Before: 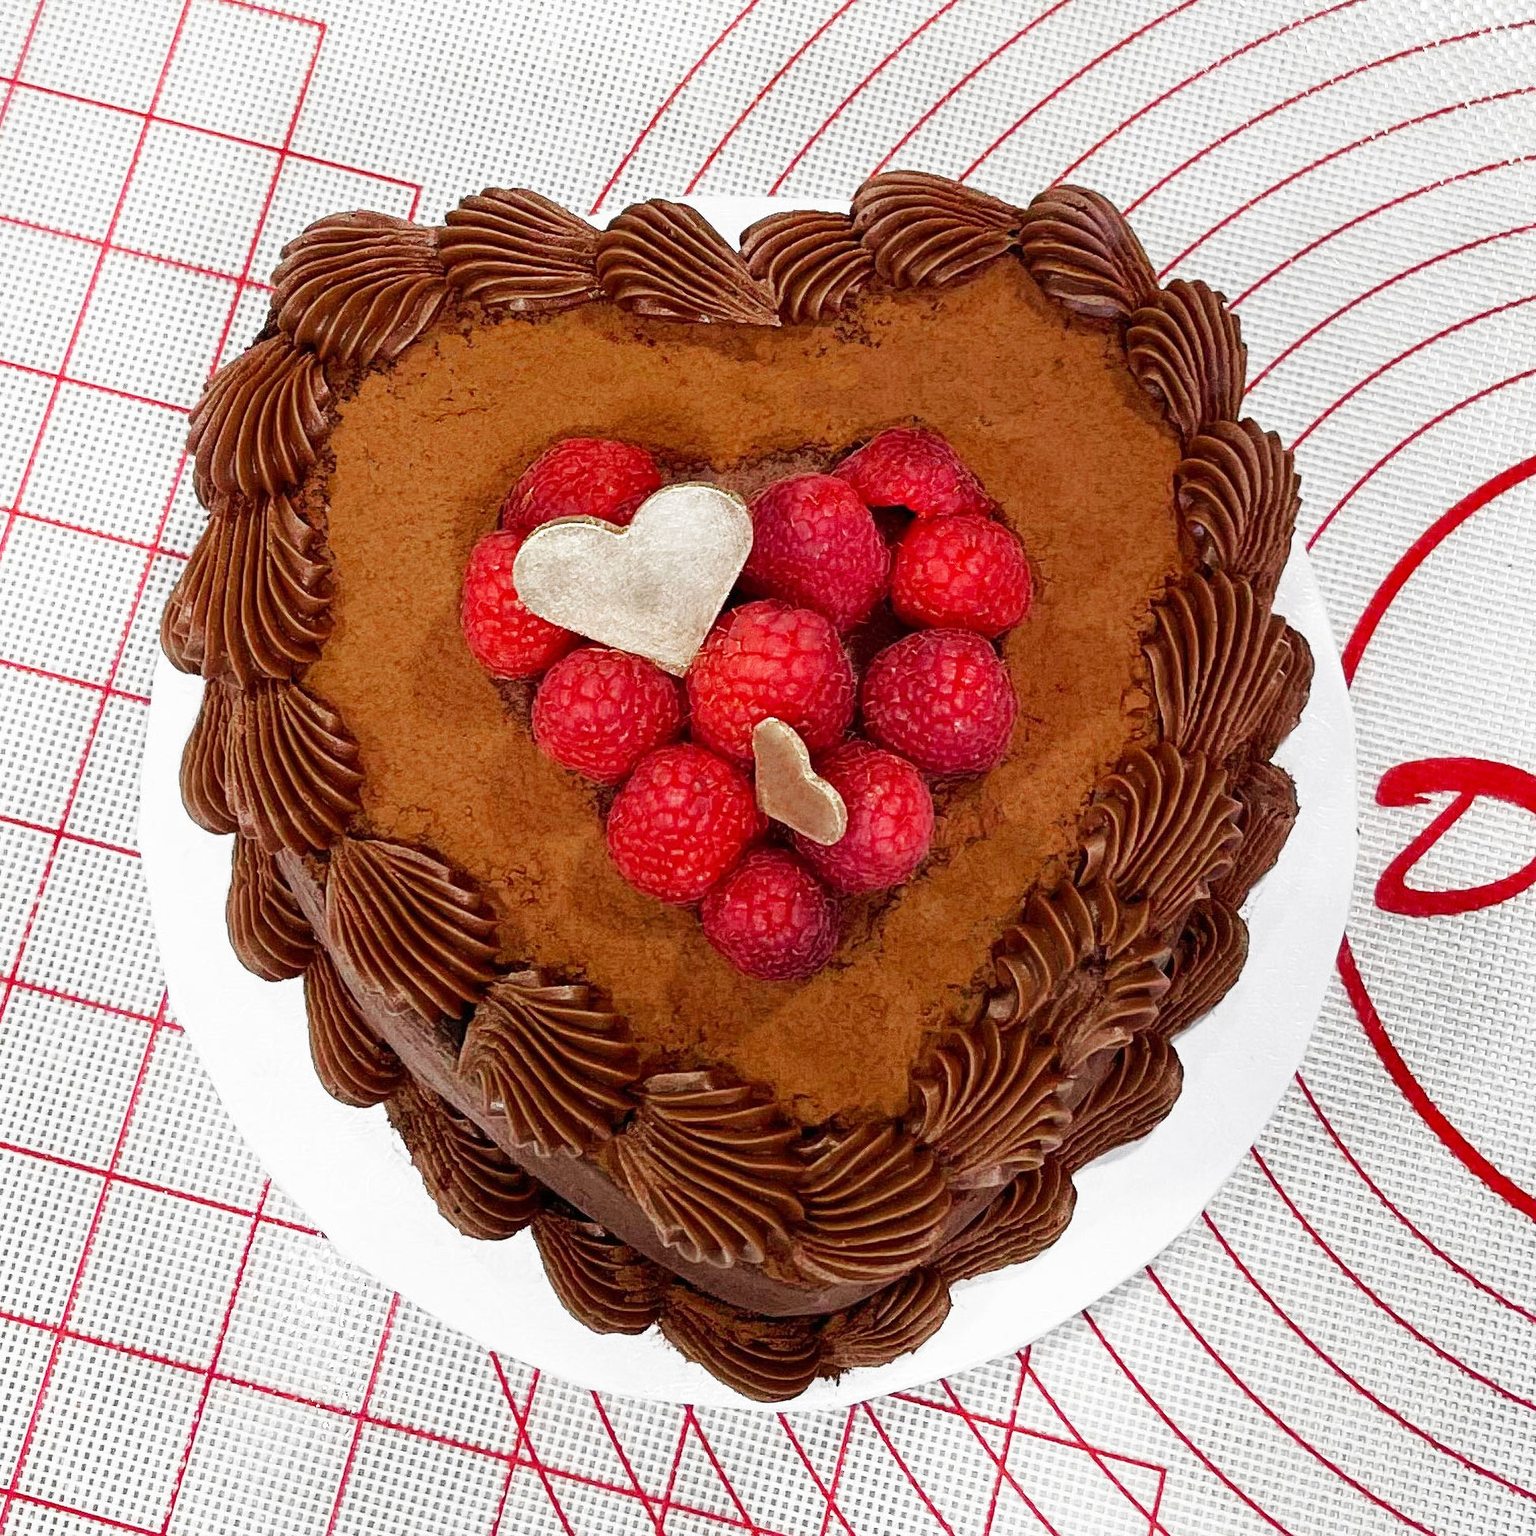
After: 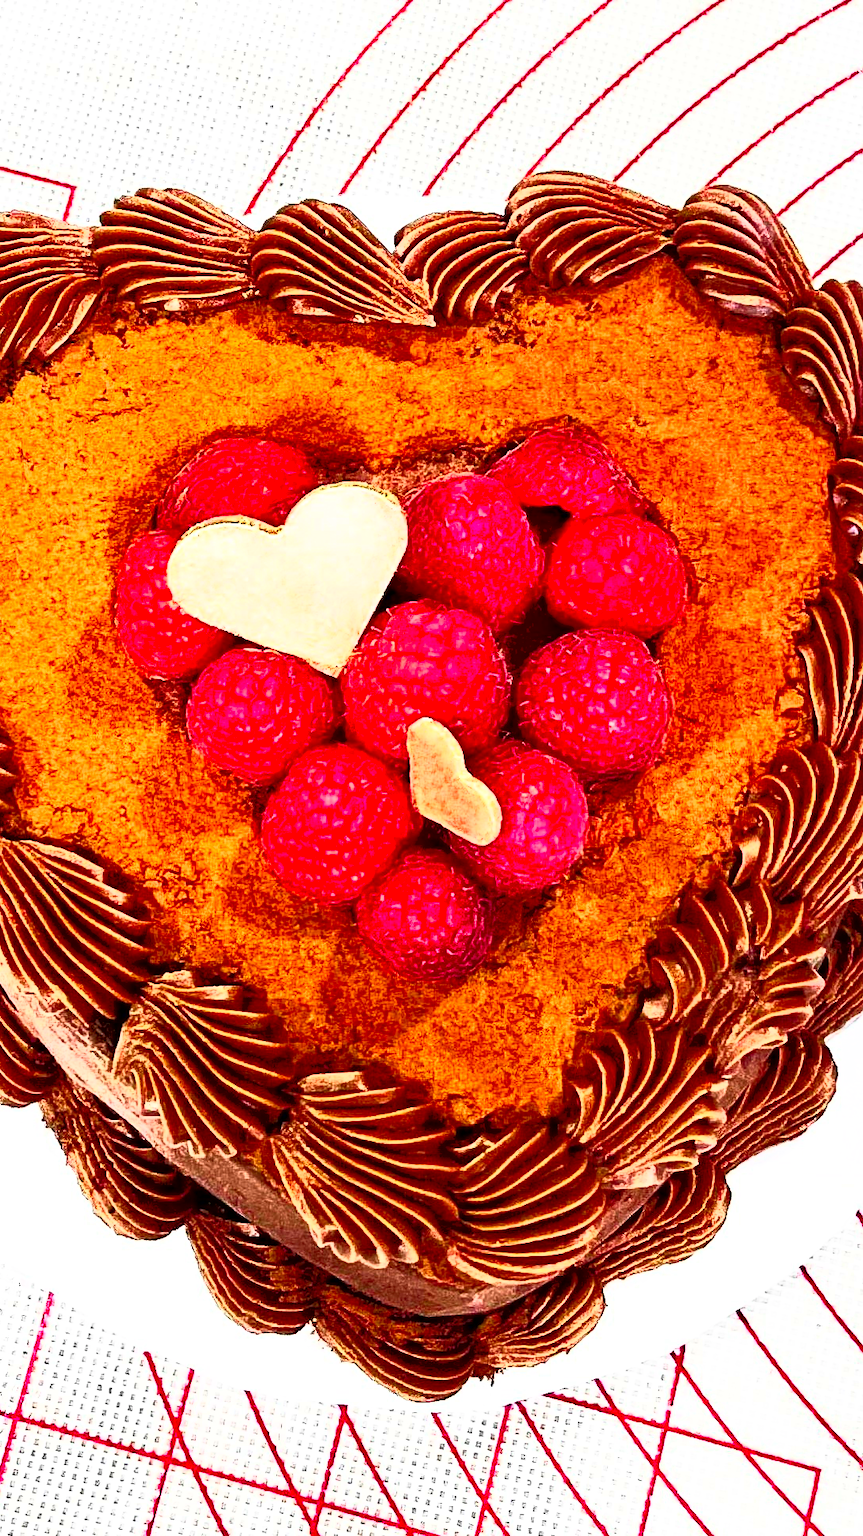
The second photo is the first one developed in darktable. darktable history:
contrast brightness saturation: contrast 1, brightness 1, saturation 1
crop and rotate: left 22.516%, right 21.234%
contrast equalizer: y [[0.545, 0.572, 0.59, 0.59, 0.571, 0.545], [0.5 ×6], [0.5 ×6], [0 ×6], [0 ×6]]
